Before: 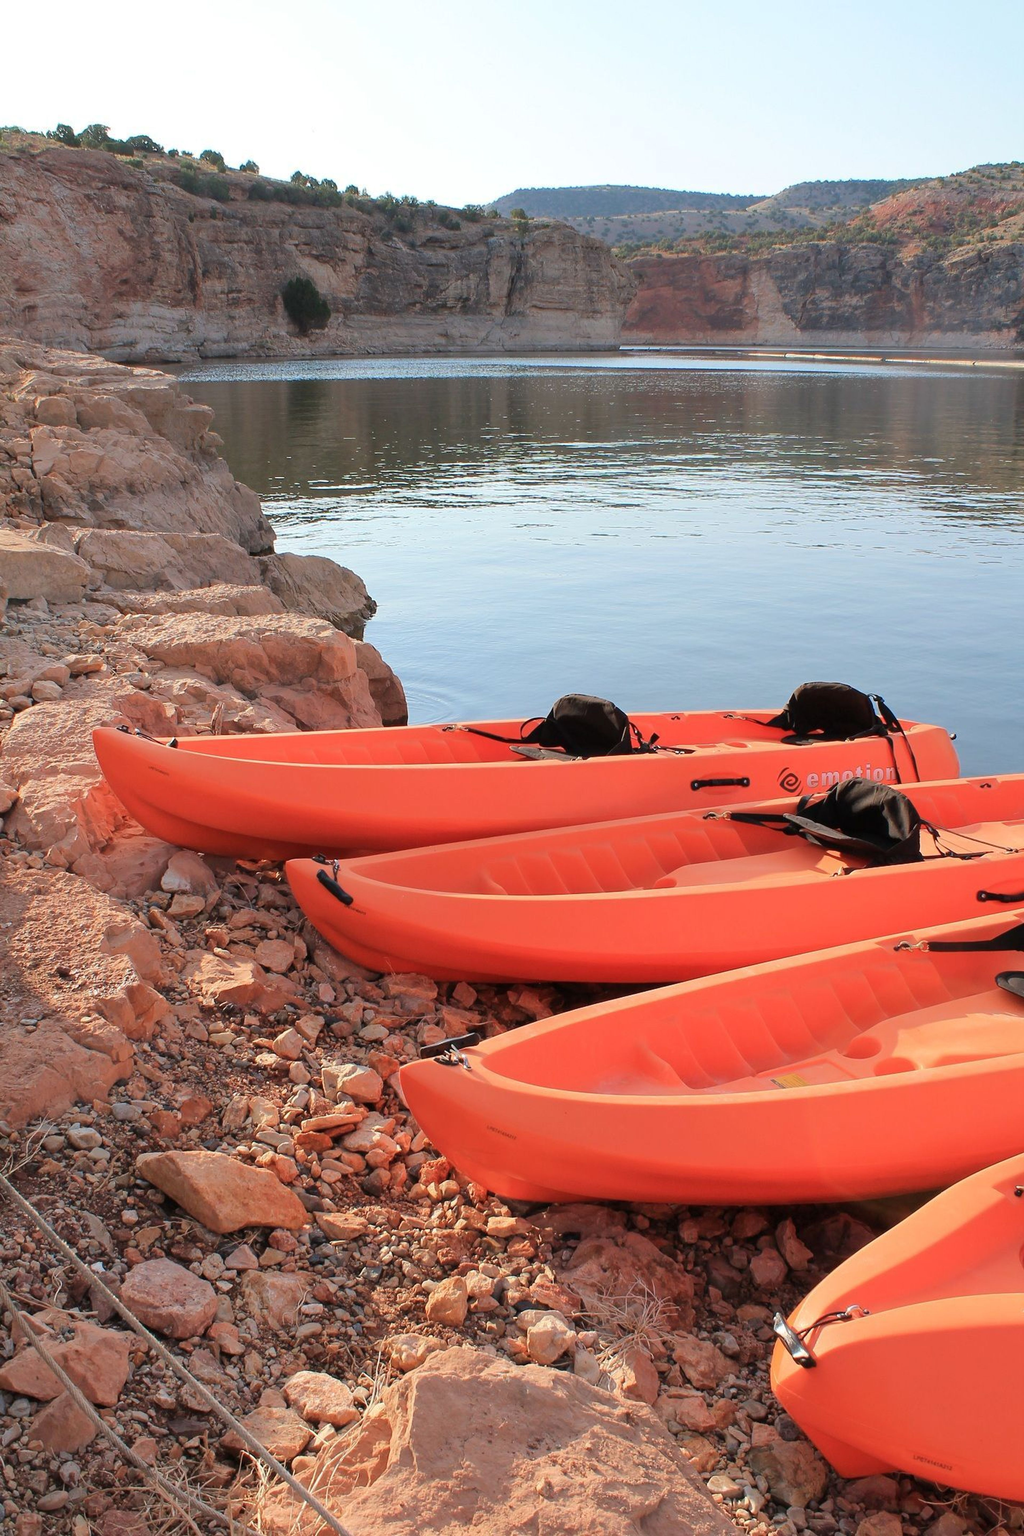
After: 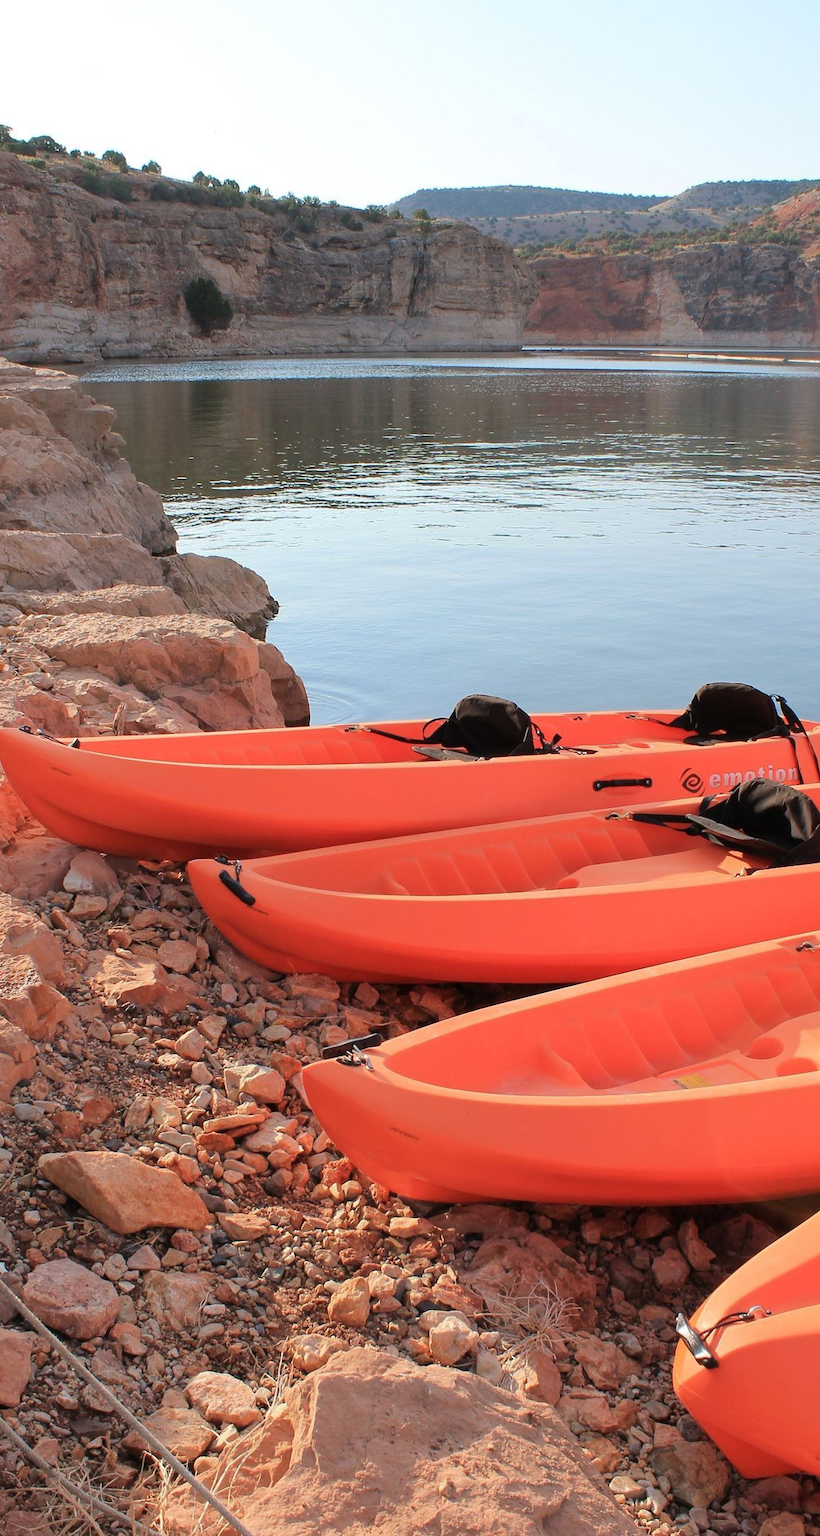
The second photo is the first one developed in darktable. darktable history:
crop and rotate: left 9.602%, right 10.294%
